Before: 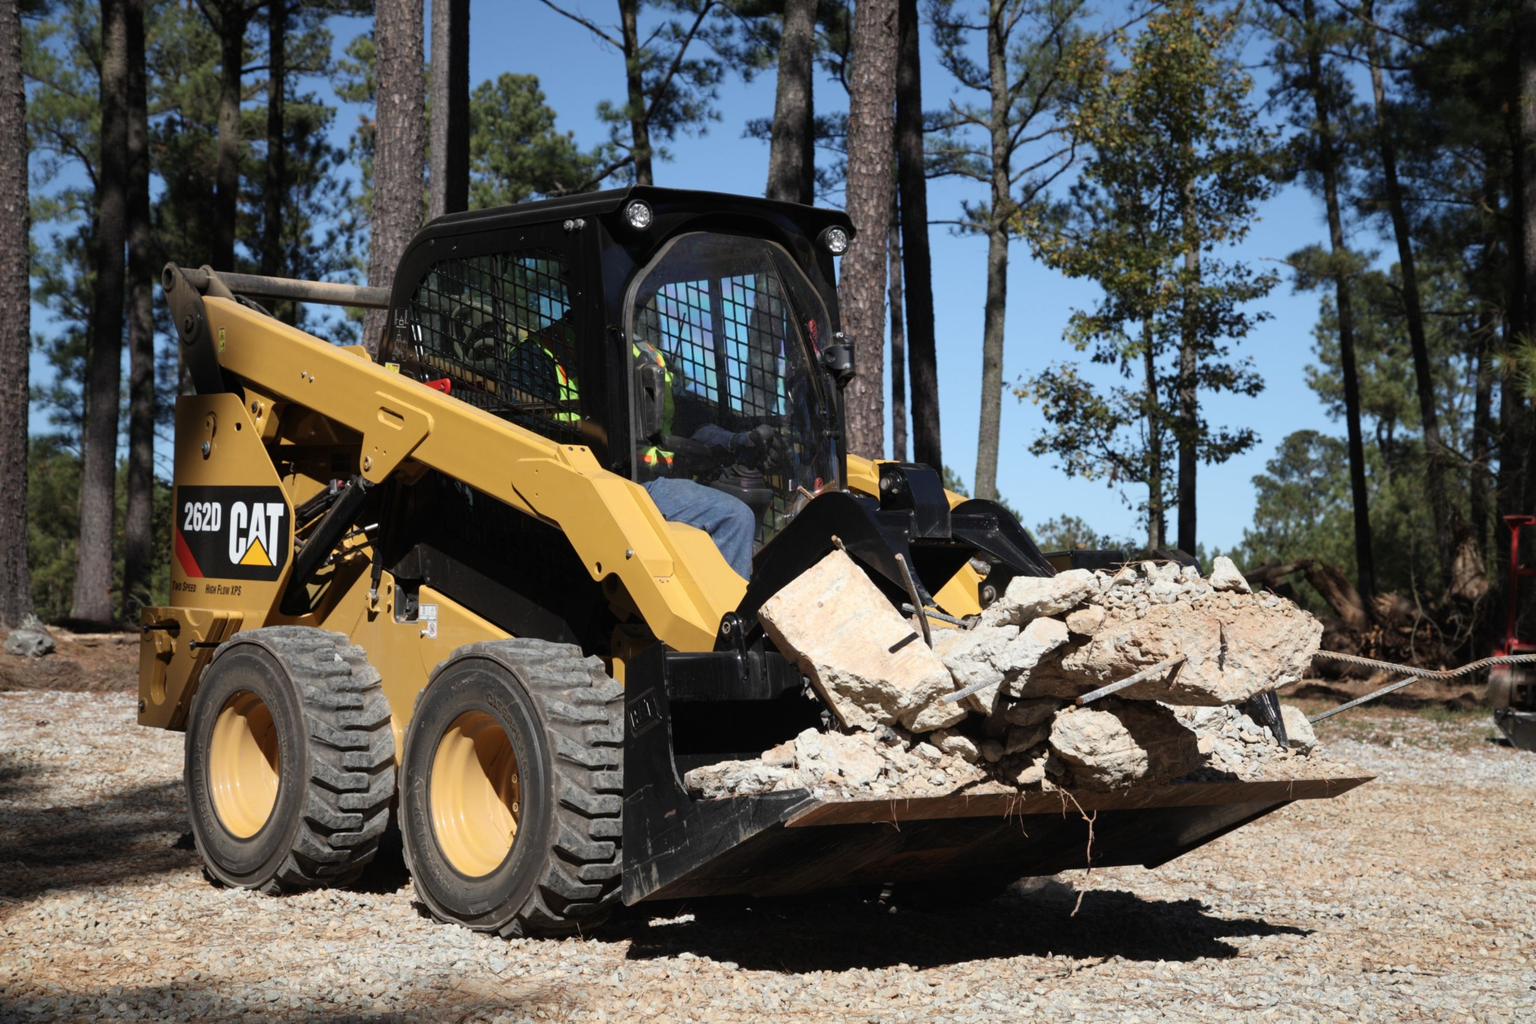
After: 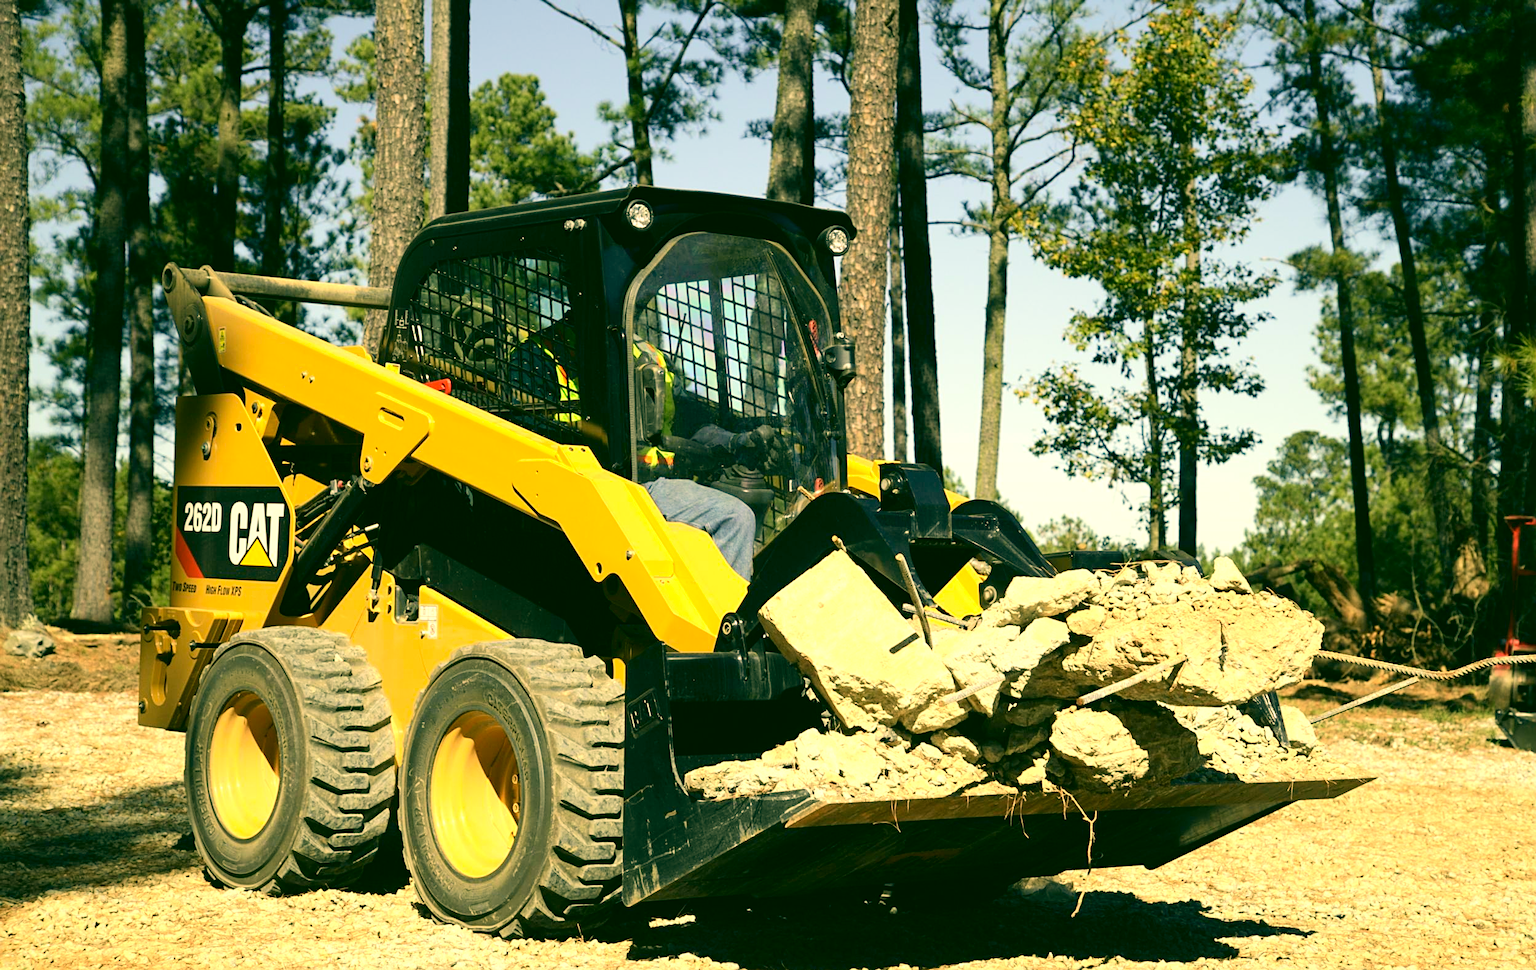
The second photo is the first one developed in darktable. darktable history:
tone curve: curves: ch0 [(0, 0) (0.091, 0.066) (0.184, 0.16) (0.491, 0.519) (0.748, 0.765) (1, 0.919)]; ch1 [(0, 0) (0.179, 0.173) (0.322, 0.32) (0.424, 0.424) (0.502, 0.504) (0.56, 0.578) (0.631, 0.675) (0.777, 0.806) (1, 1)]; ch2 [(0, 0) (0.434, 0.447) (0.483, 0.487) (0.547, 0.573) (0.676, 0.673) (1, 1)], color space Lab, independent channels, preserve colors none
tone equalizer: on, module defaults
sharpen: on, module defaults
crop and rotate: top 0.003%, bottom 5.232%
color correction: highlights a* 5.66, highlights b* 33.76, shadows a* -25.73, shadows b* 3.94
velvia: strength 10.18%
exposure: exposure 1.204 EV, compensate highlight preservation false
